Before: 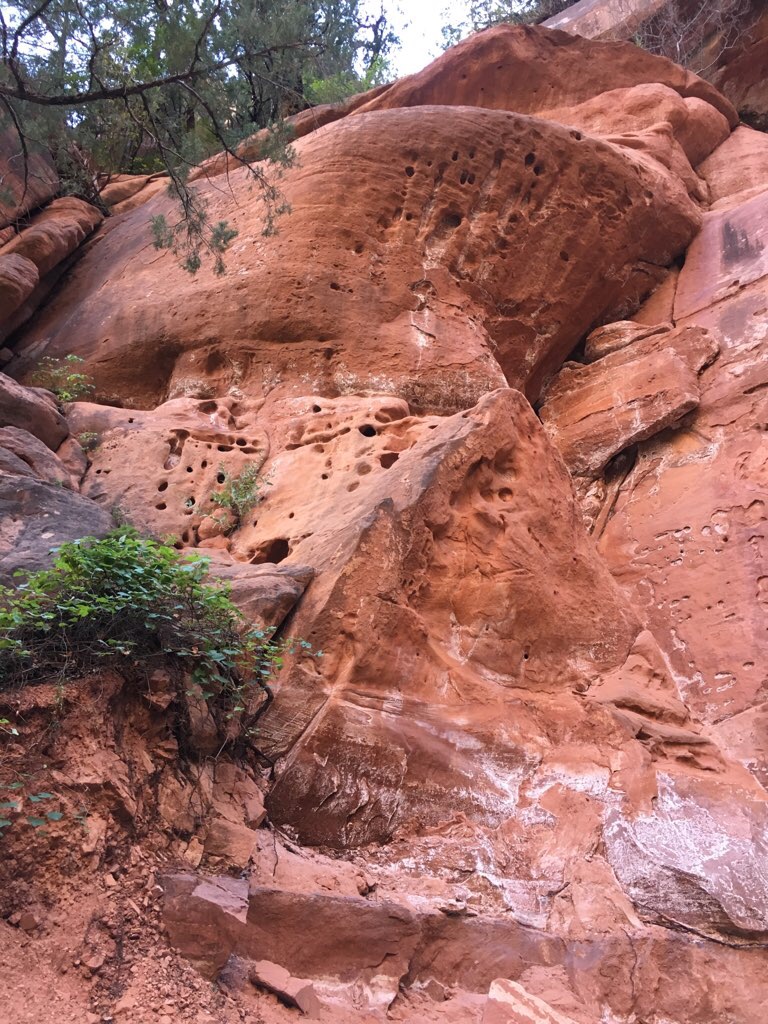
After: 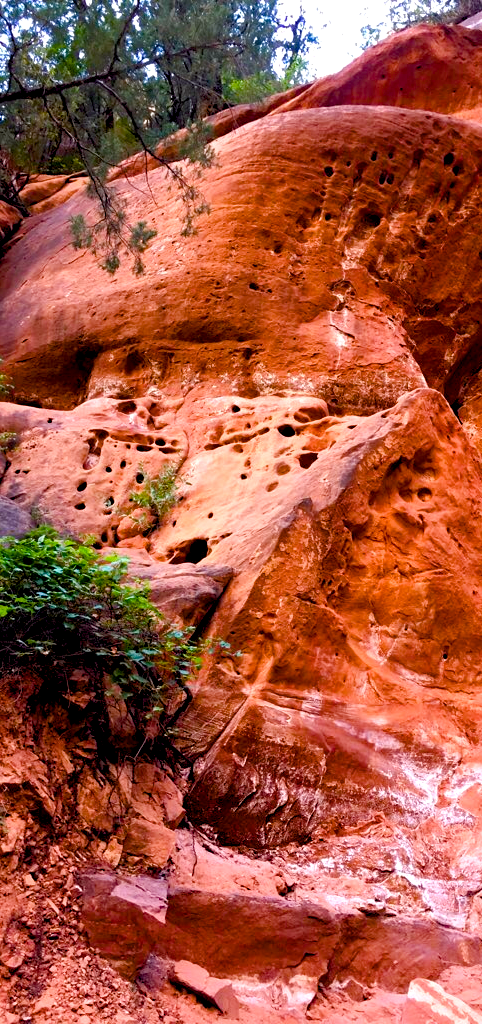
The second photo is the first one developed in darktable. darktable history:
color balance rgb: shadows lift › luminance -9.41%, highlights gain › luminance 17.6%, global offset › luminance -1.45%, perceptual saturation grading › highlights -17.77%, perceptual saturation grading › mid-tones 33.1%, perceptual saturation grading › shadows 50.52%, global vibrance 24.22%
crop: left 10.644%, right 26.528%
color balance: lift [1, 1.001, 0.999, 1.001], gamma [1, 1.004, 1.007, 0.993], gain [1, 0.991, 0.987, 1.013], contrast 10%, output saturation 120%
